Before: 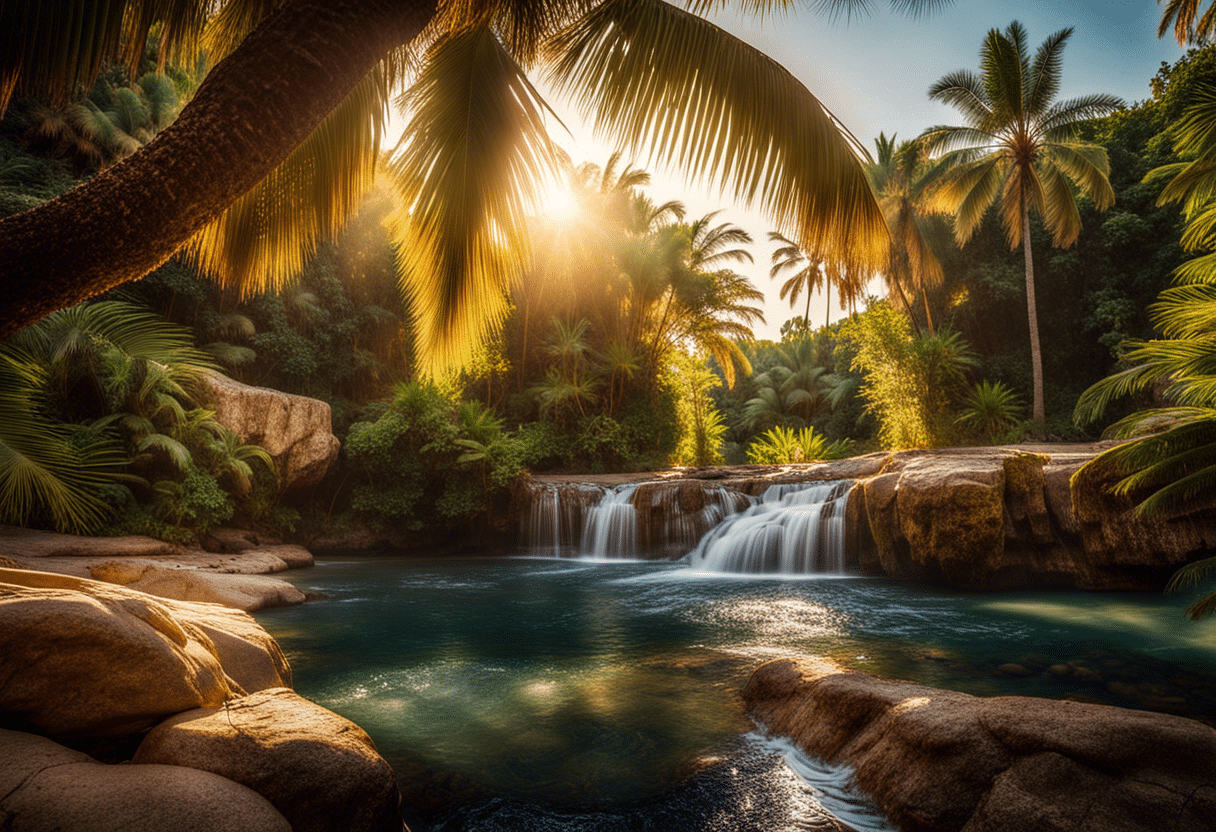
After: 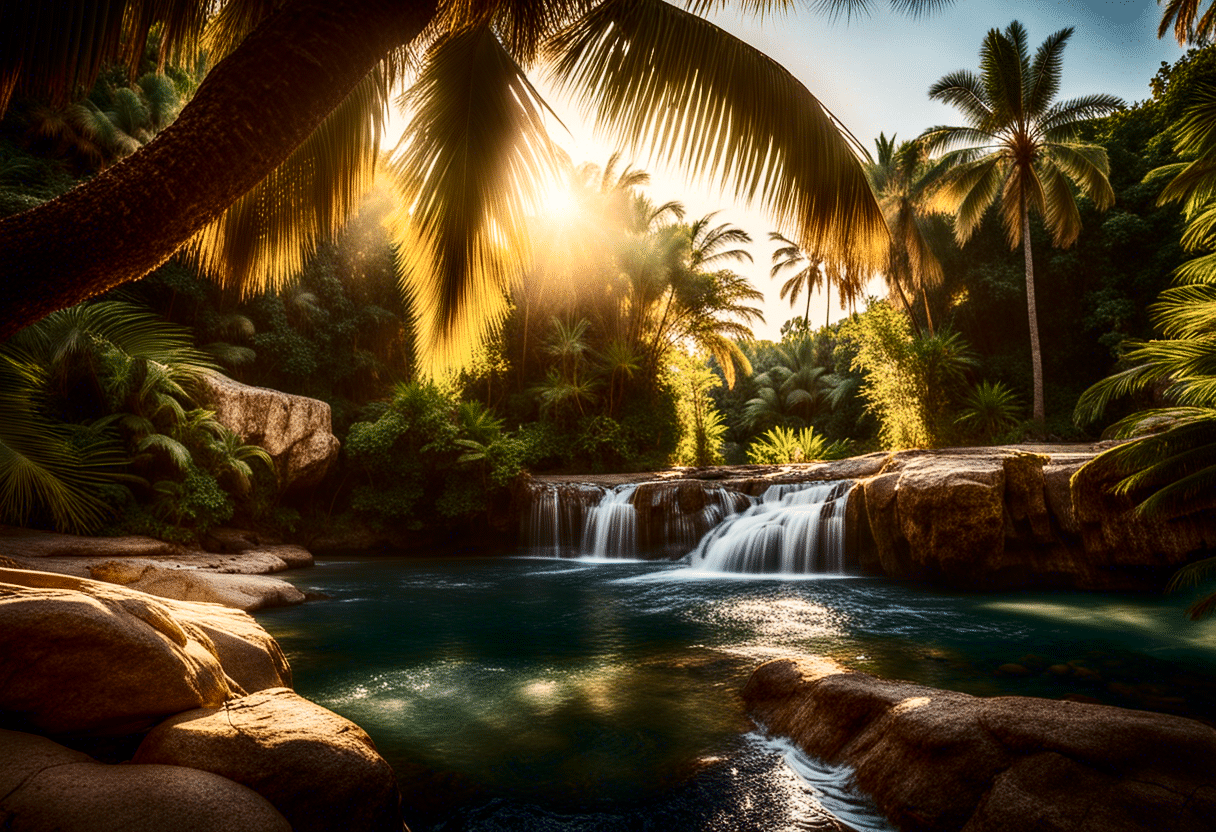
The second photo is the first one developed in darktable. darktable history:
exposure: black level correction 0.001, compensate highlight preservation false
contrast brightness saturation: contrast 0.299
